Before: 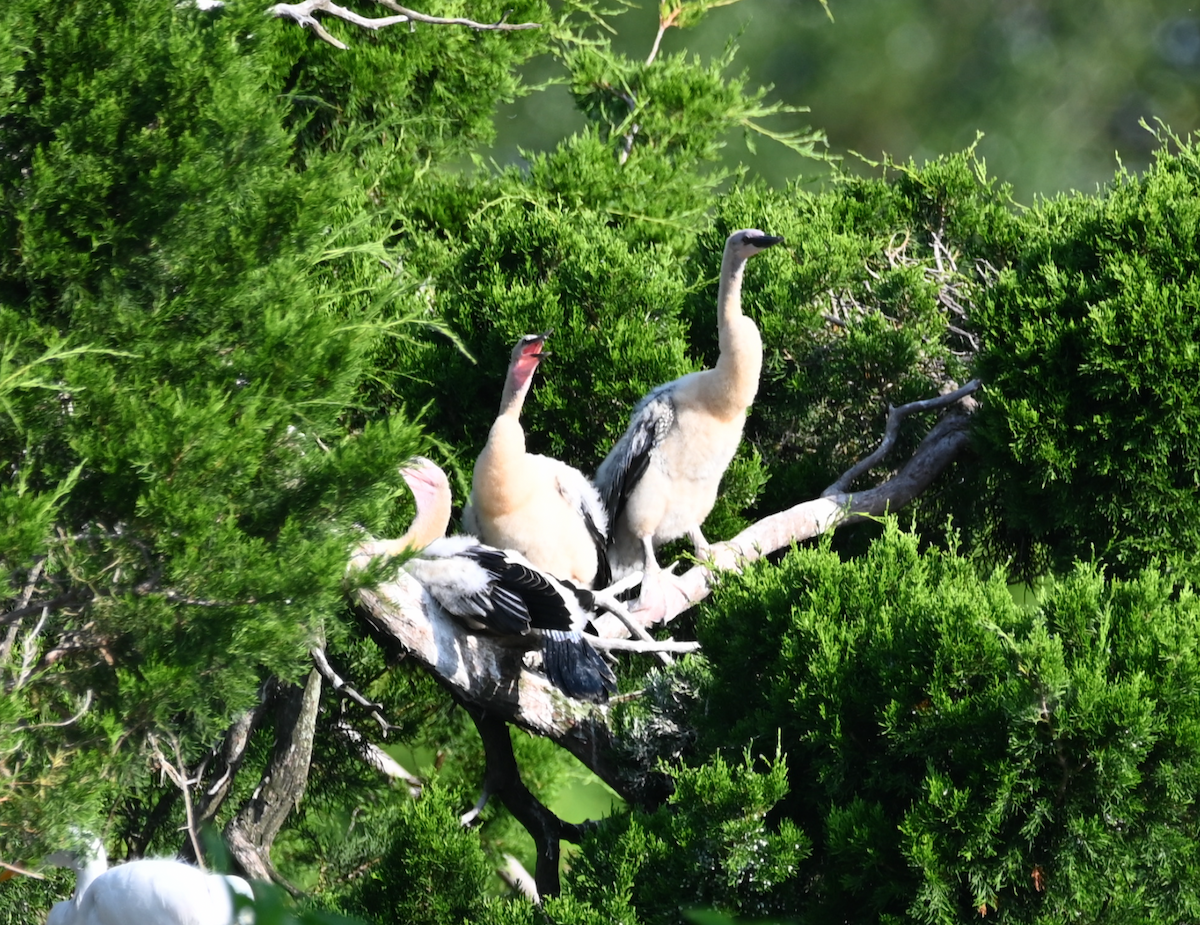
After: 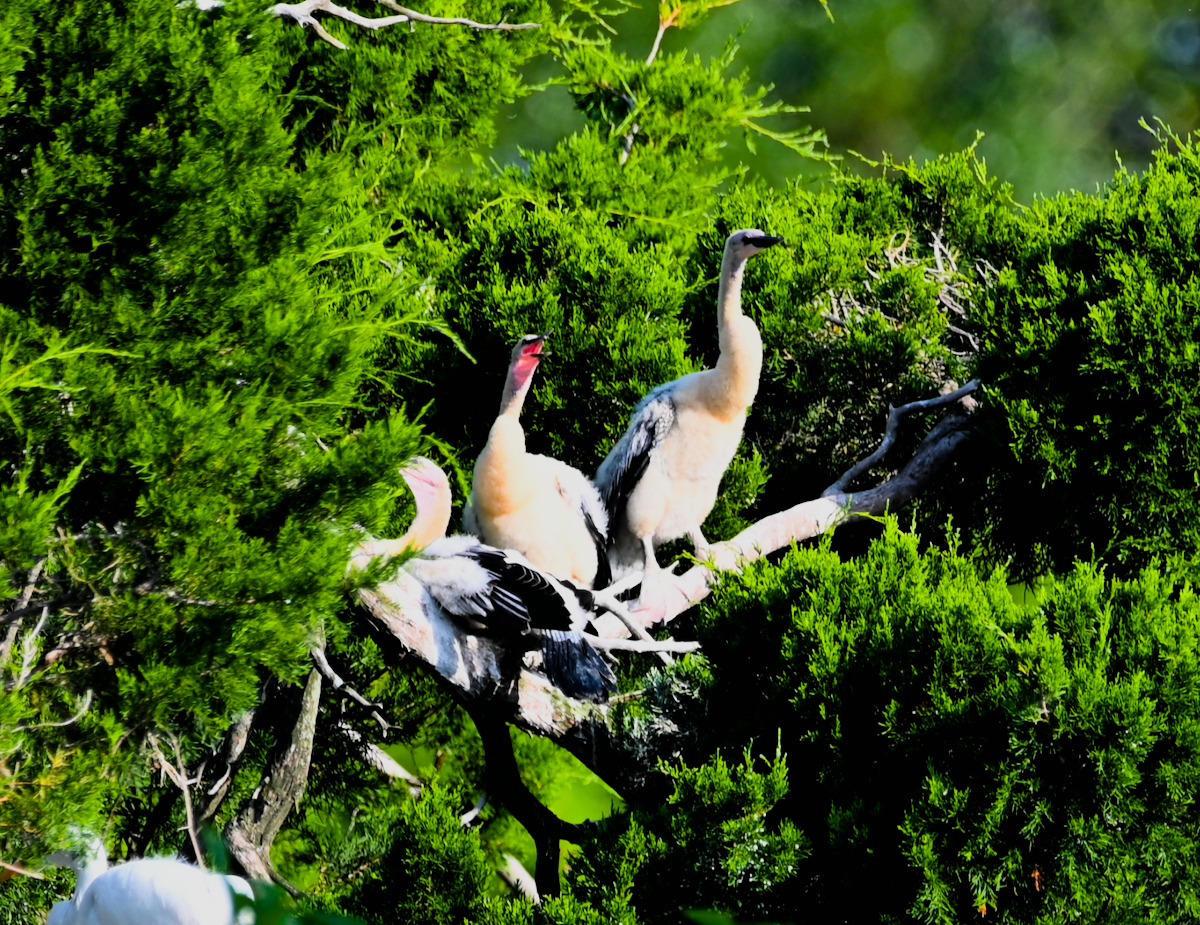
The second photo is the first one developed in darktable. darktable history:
filmic rgb: black relative exposure -5.13 EV, white relative exposure 3.96 EV, hardness 2.88, contrast 1.3
color balance rgb: linear chroma grading › global chroma 8.787%, perceptual saturation grading › global saturation 41.94%, global vibrance 20%
